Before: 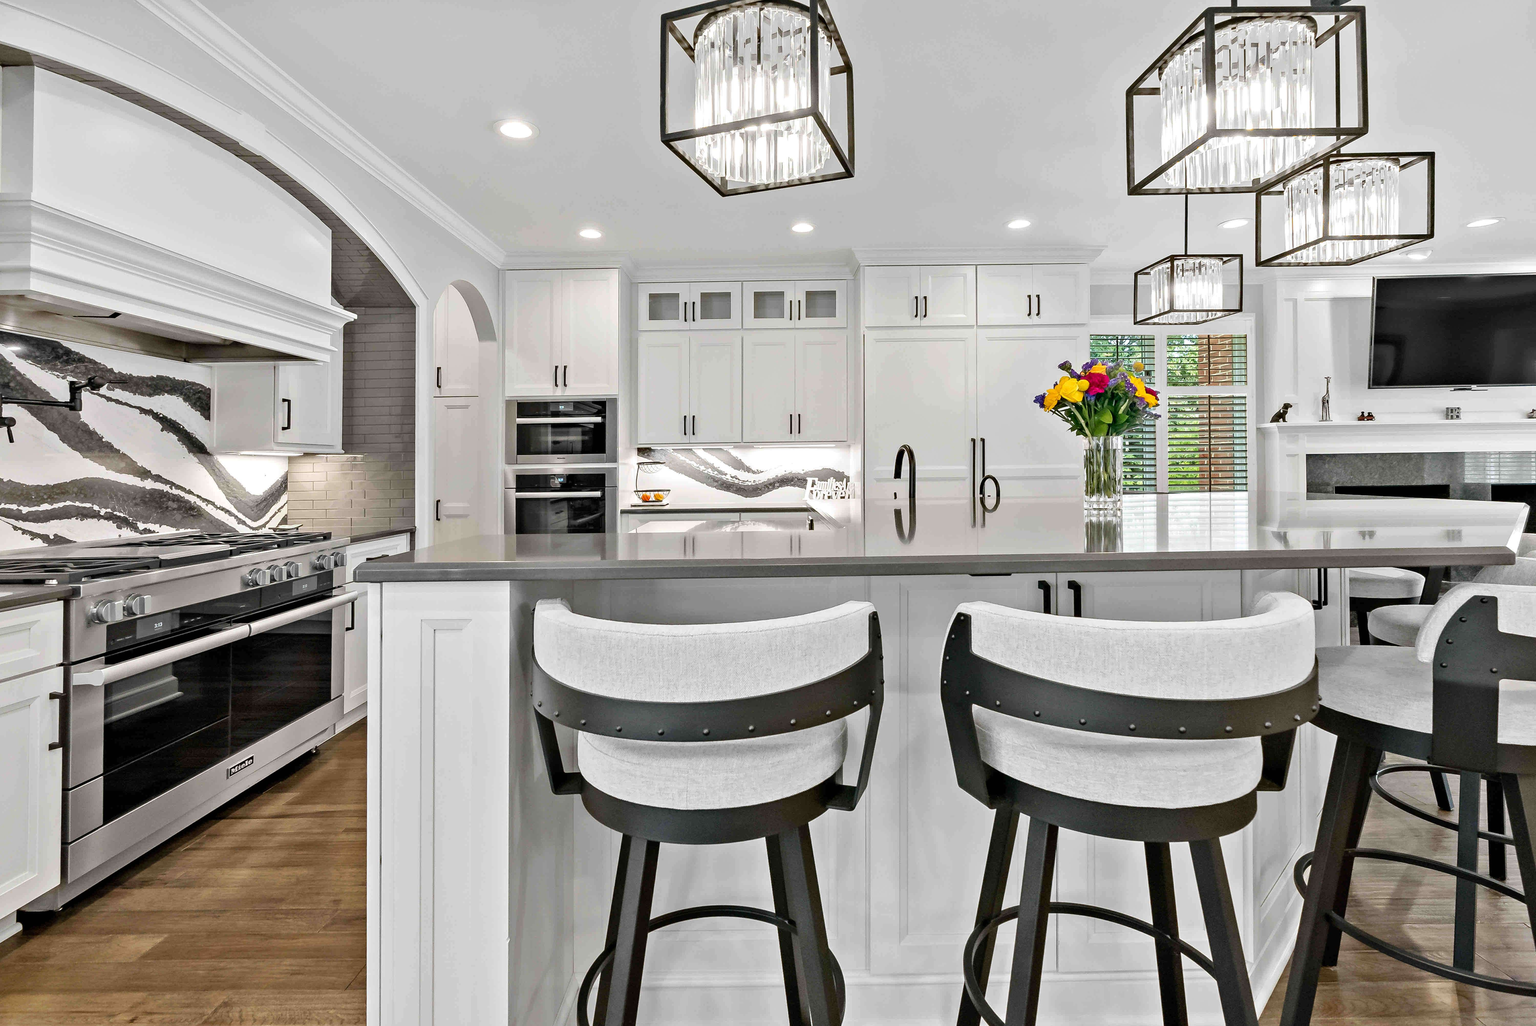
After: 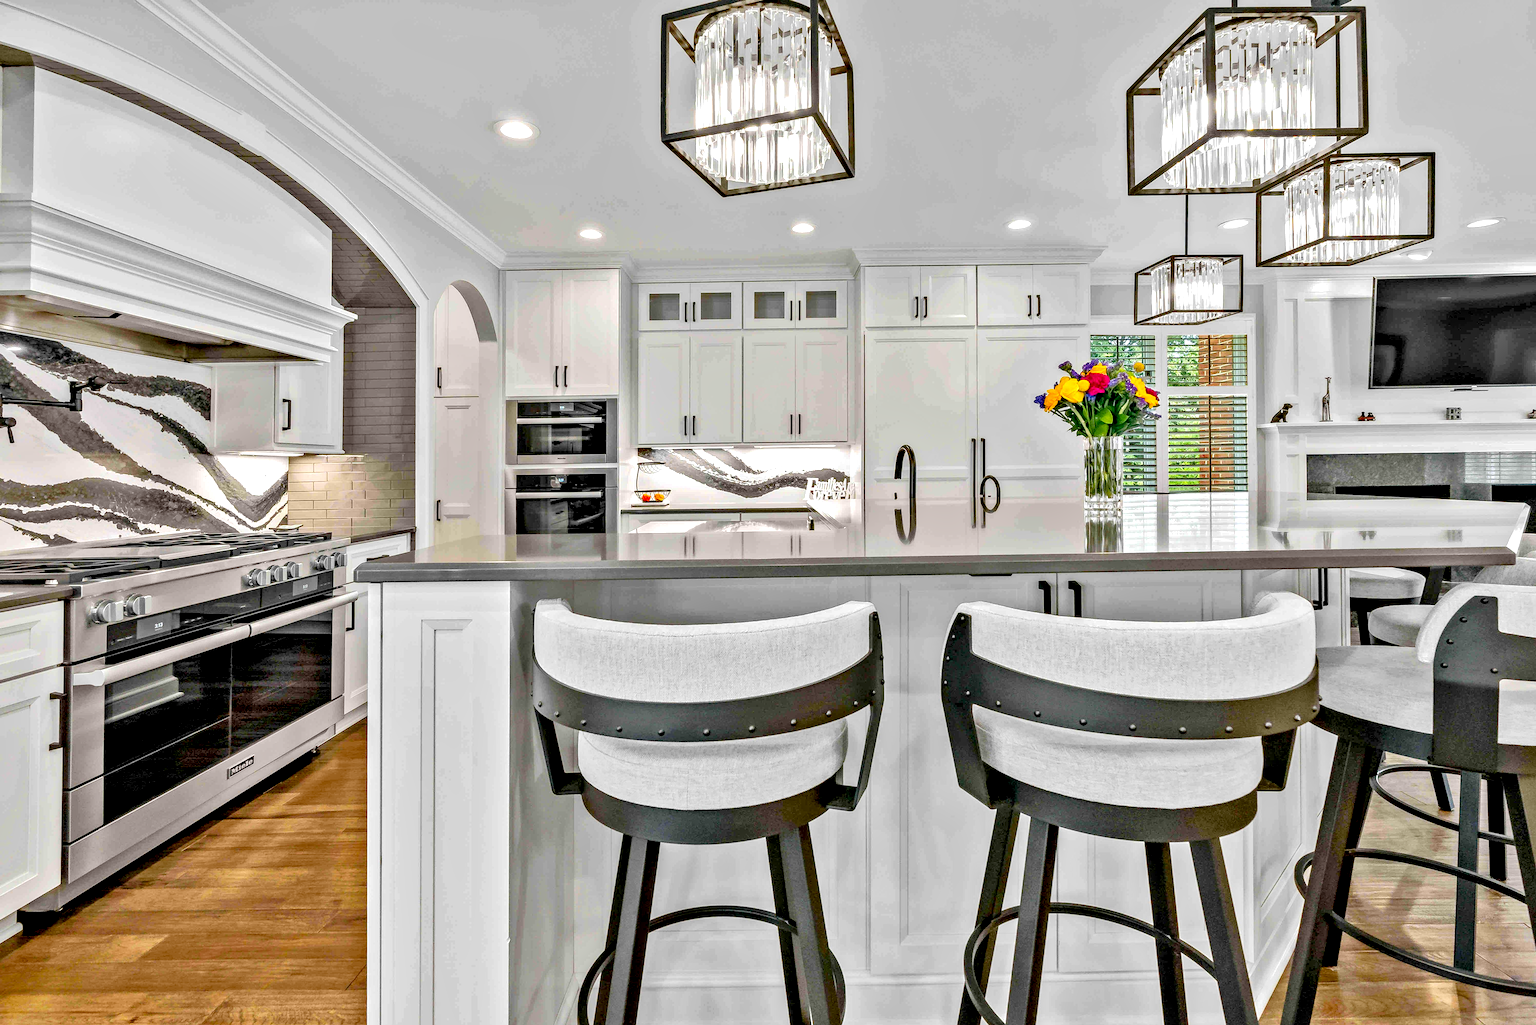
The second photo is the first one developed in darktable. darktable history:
color zones: curves: ch0 [(0.224, 0.526) (0.75, 0.5)]; ch1 [(0.055, 0.526) (0.224, 0.761) (0.377, 0.526) (0.75, 0.5)]
zone system: zone [-1, 0.206, 0.358, 0.477, 0.561, 0.661, 0.752, 0.823, 0.884, -1 ×16]
shadows and highlights: shadows 43.71, white point adjustment -1.46, soften with gaussian
local contrast: highlights 65%, shadows 54%, detail 169%, midtone range 0.514
